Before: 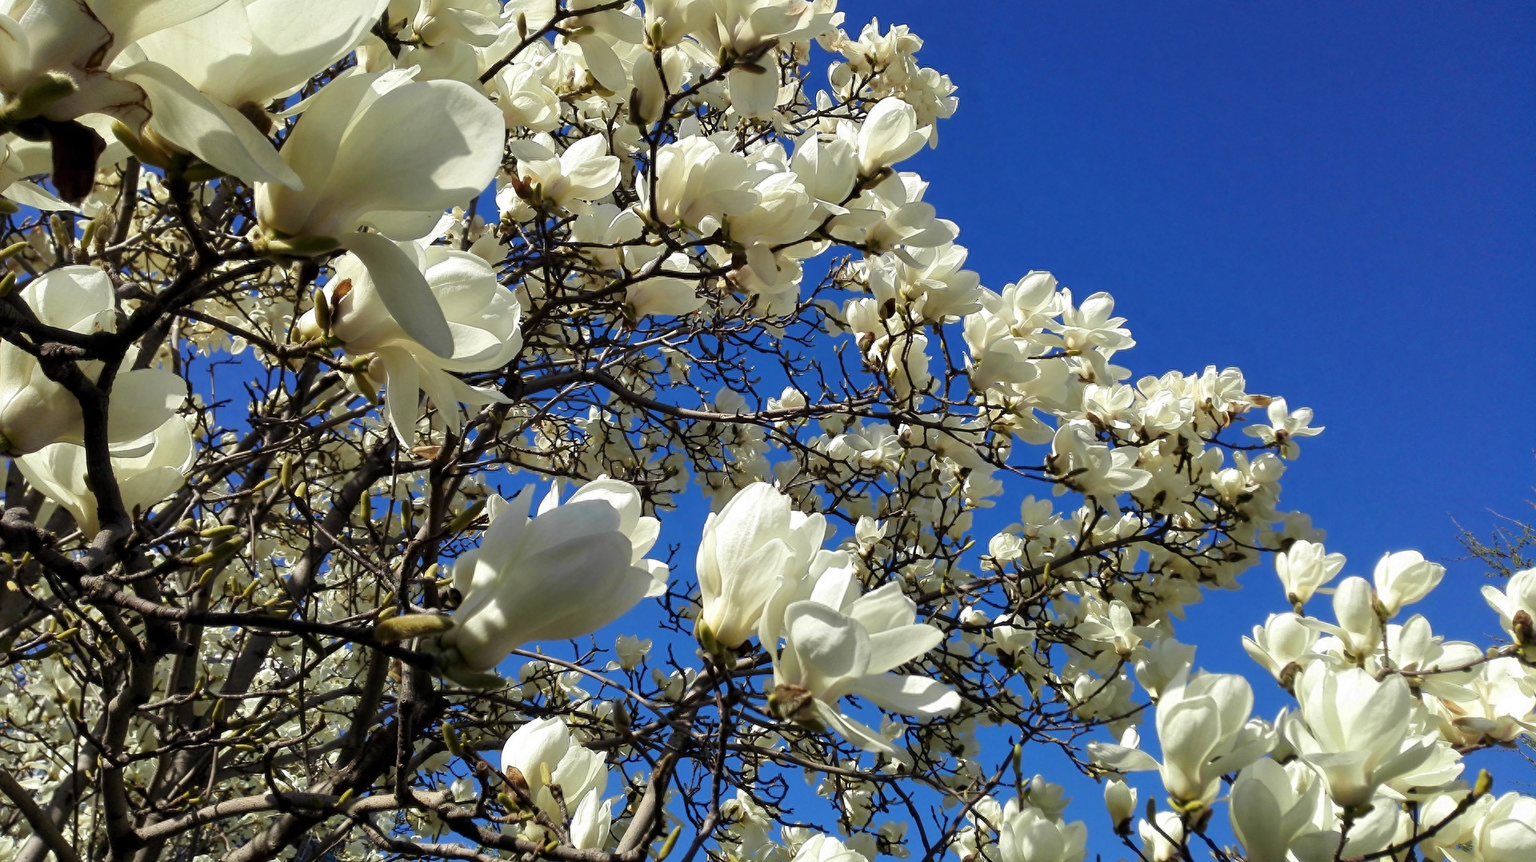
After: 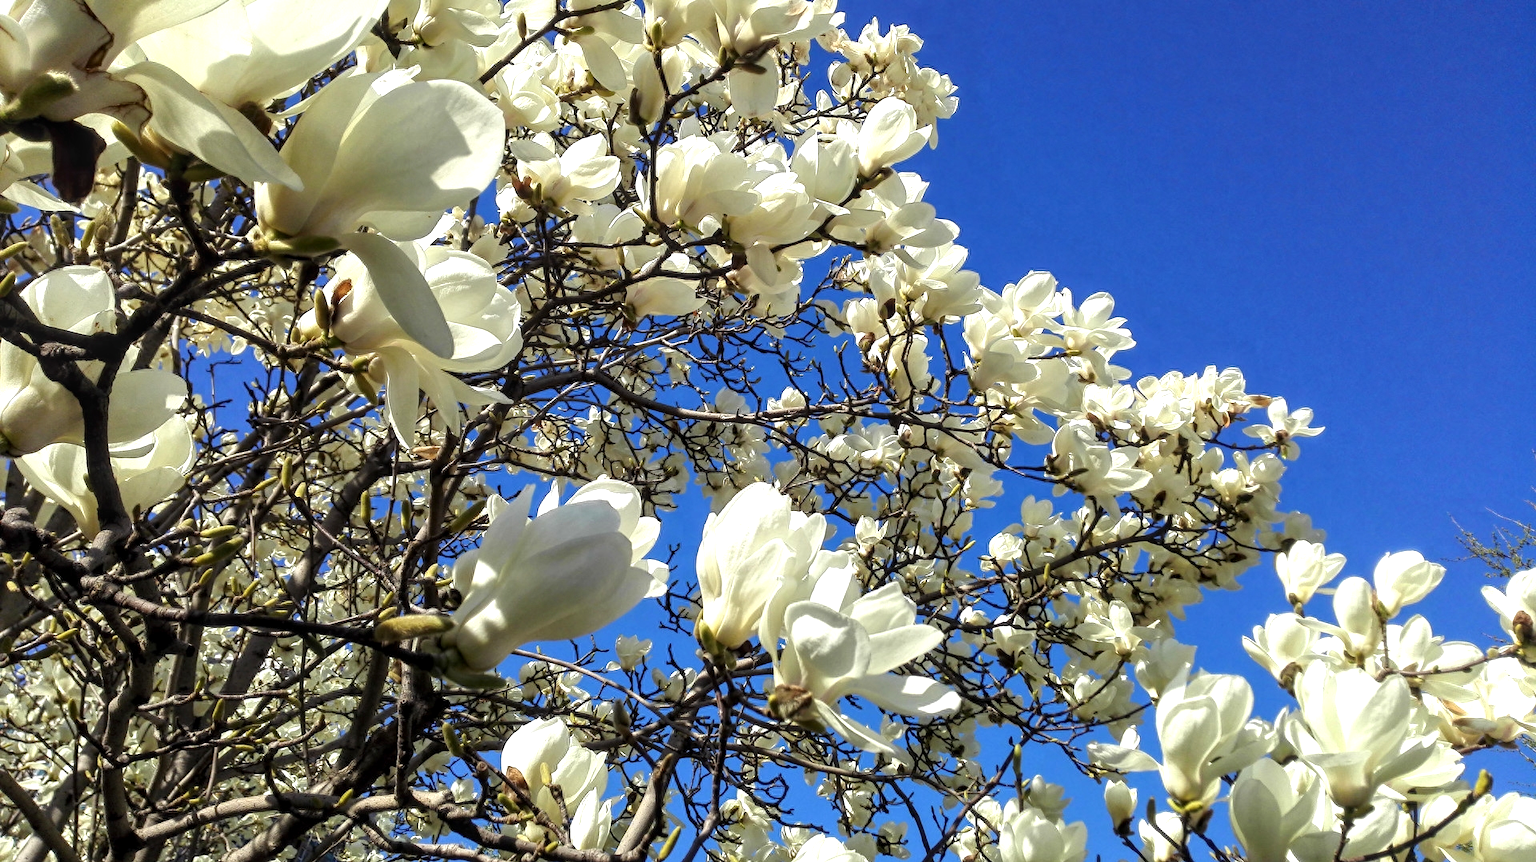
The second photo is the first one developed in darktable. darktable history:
exposure: black level correction 0, exposure 0.5 EV, compensate exposure bias true, compensate highlight preservation false
local contrast: on, module defaults
